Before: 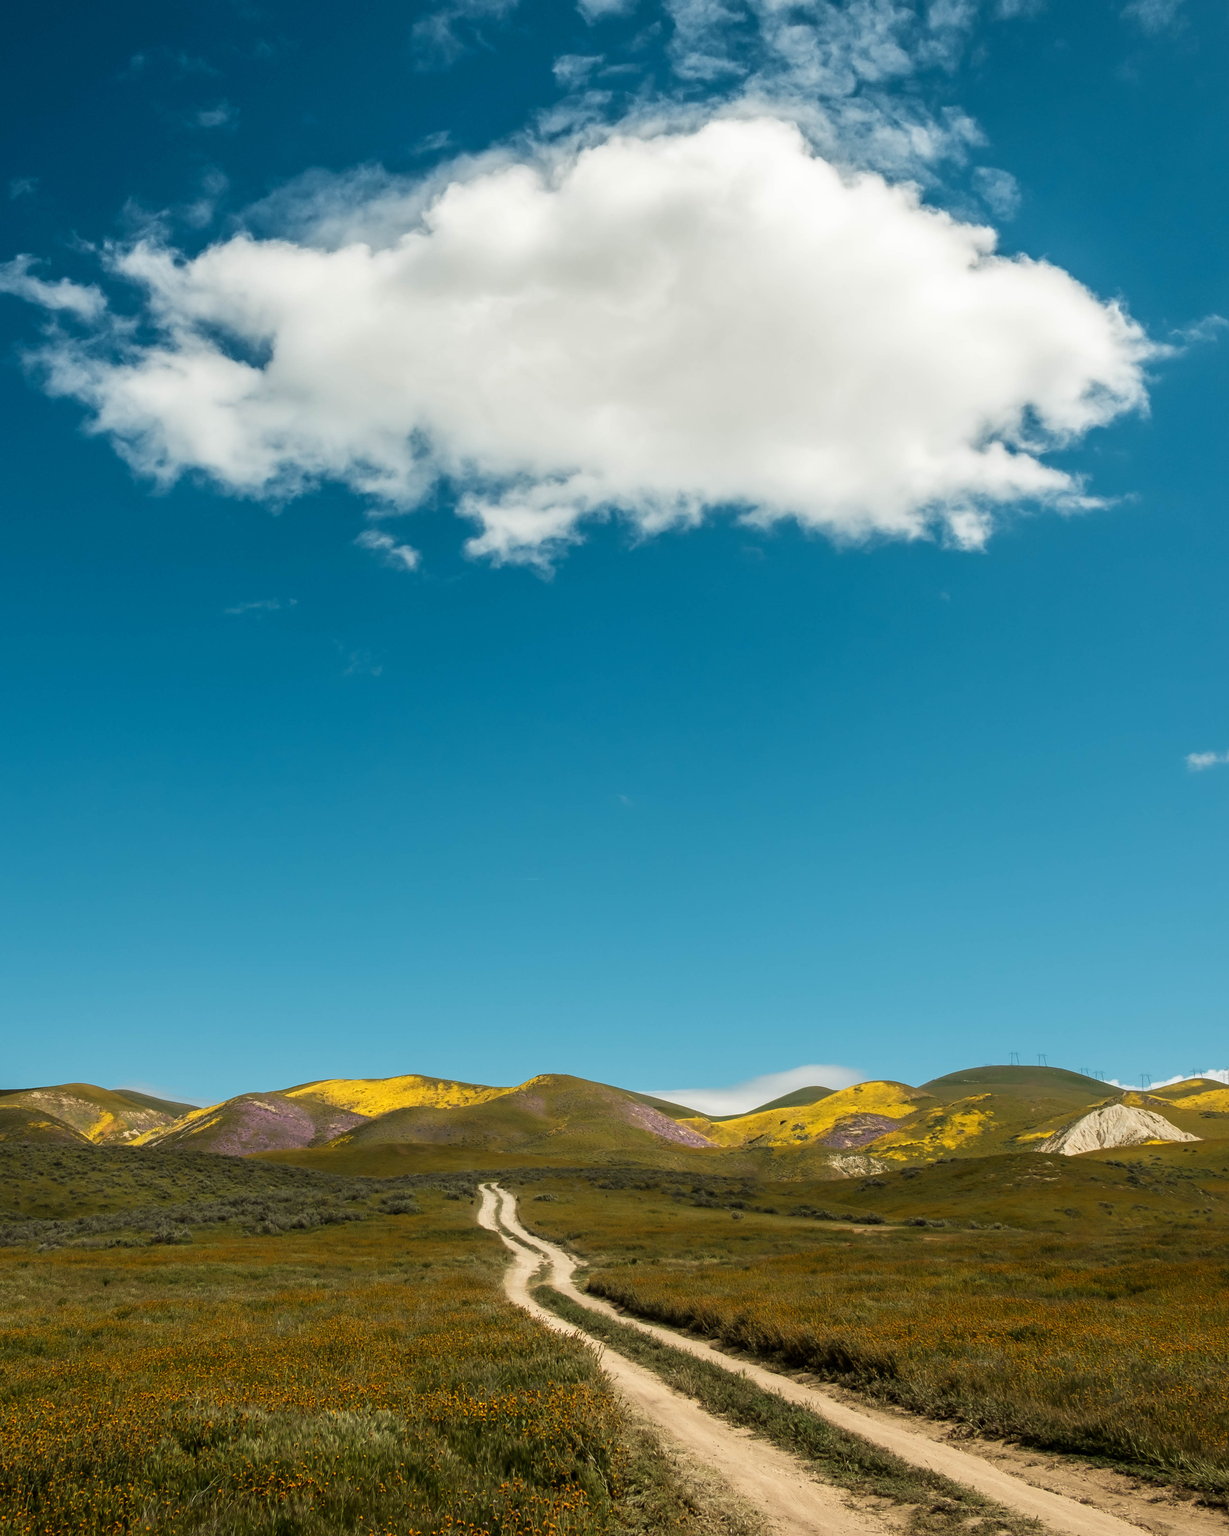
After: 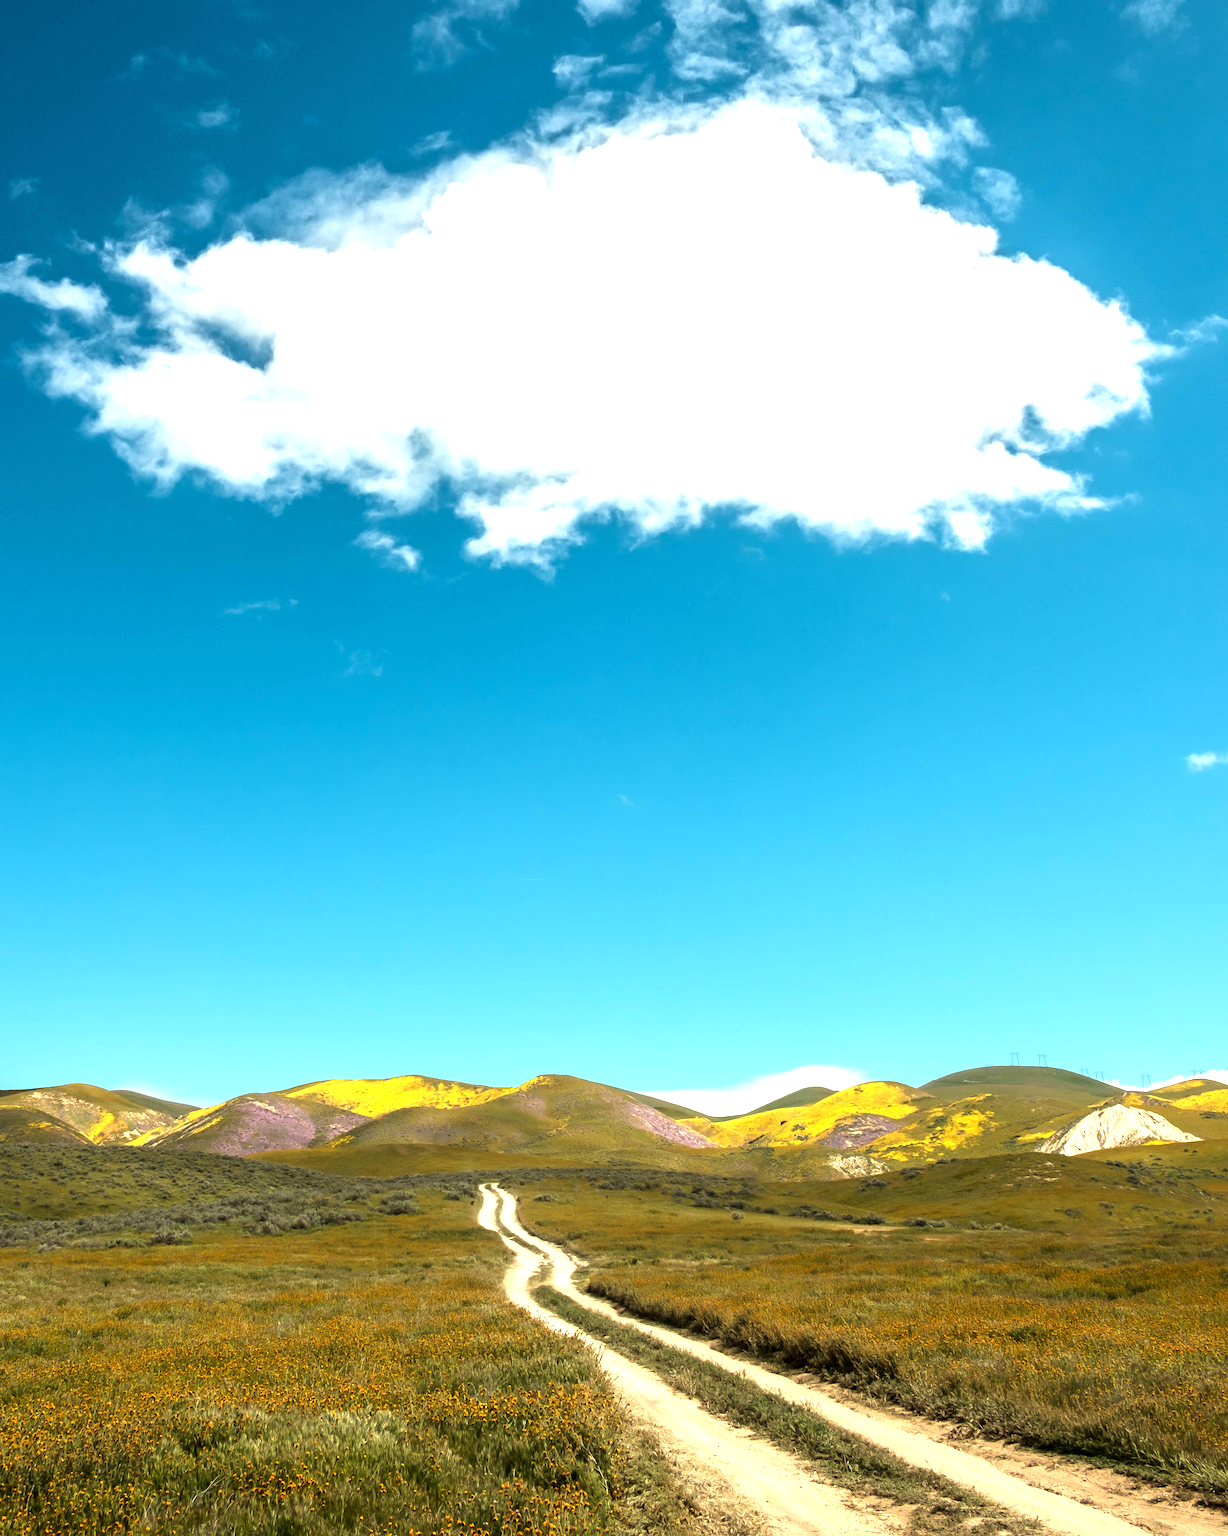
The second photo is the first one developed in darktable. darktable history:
exposure: exposure 1.203 EV, compensate highlight preservation false
